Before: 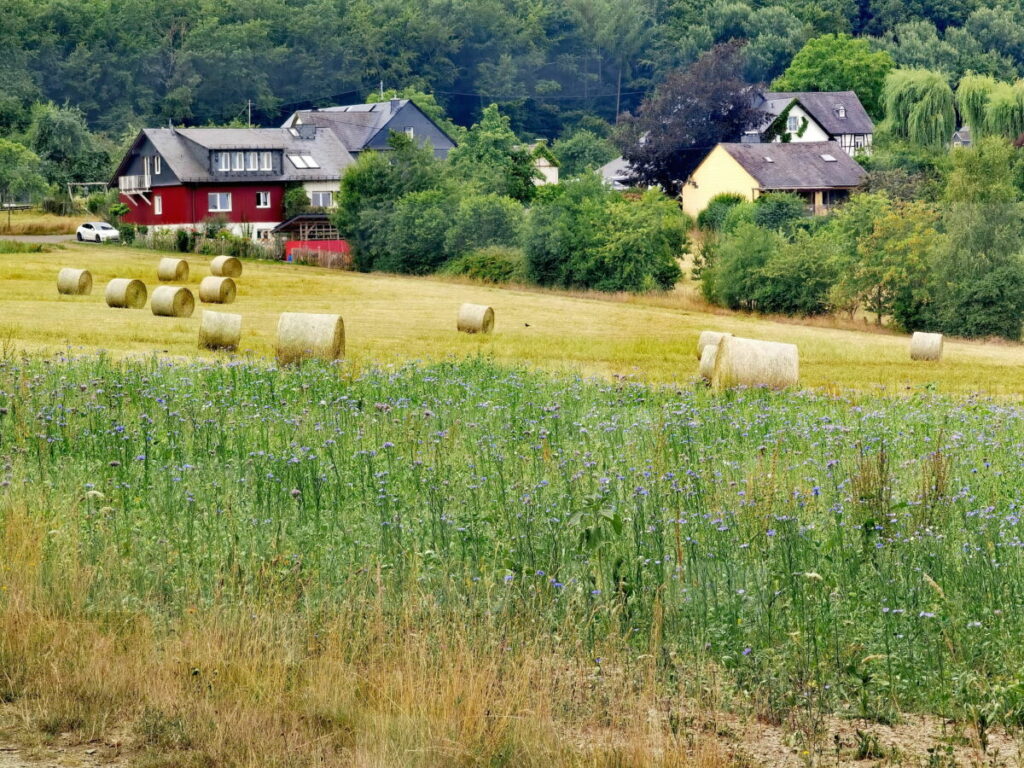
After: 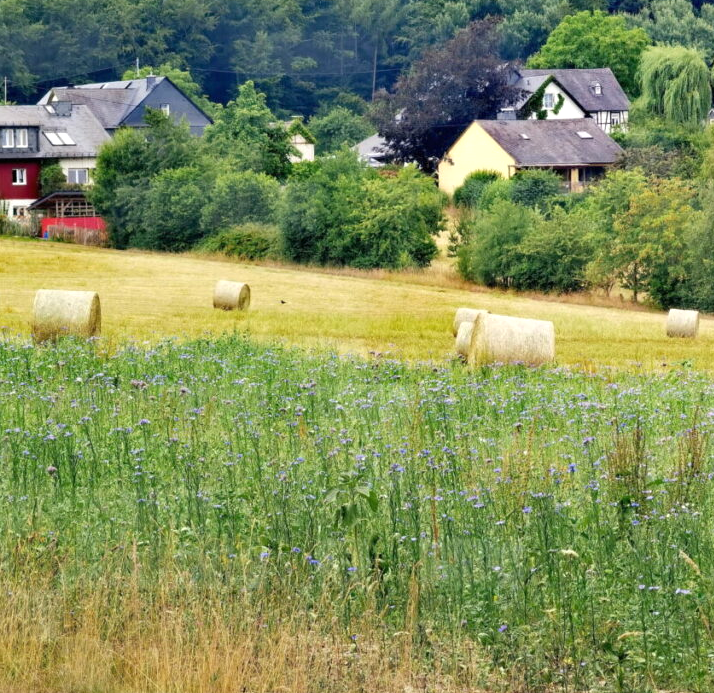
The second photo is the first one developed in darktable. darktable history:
exposure: exposure 0.19 EV, compensate exposure bias true, compensate highlight preservation false
crop and rotate: left 23.925%, top 3.02%, right 6.251%, bottom 6.673%
